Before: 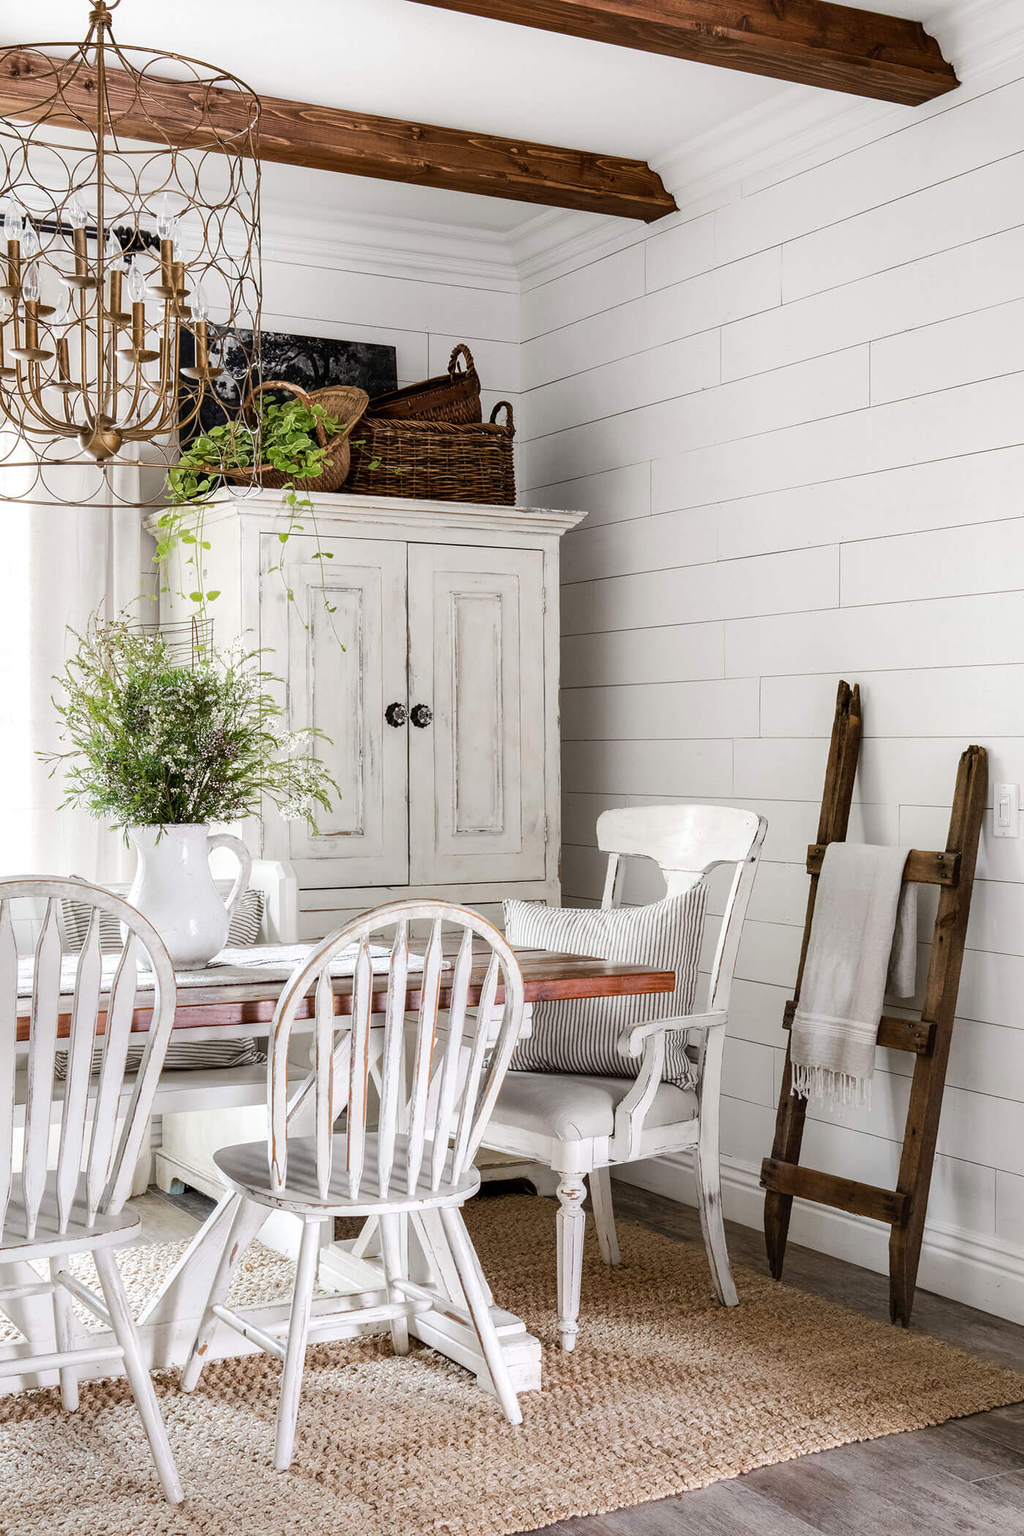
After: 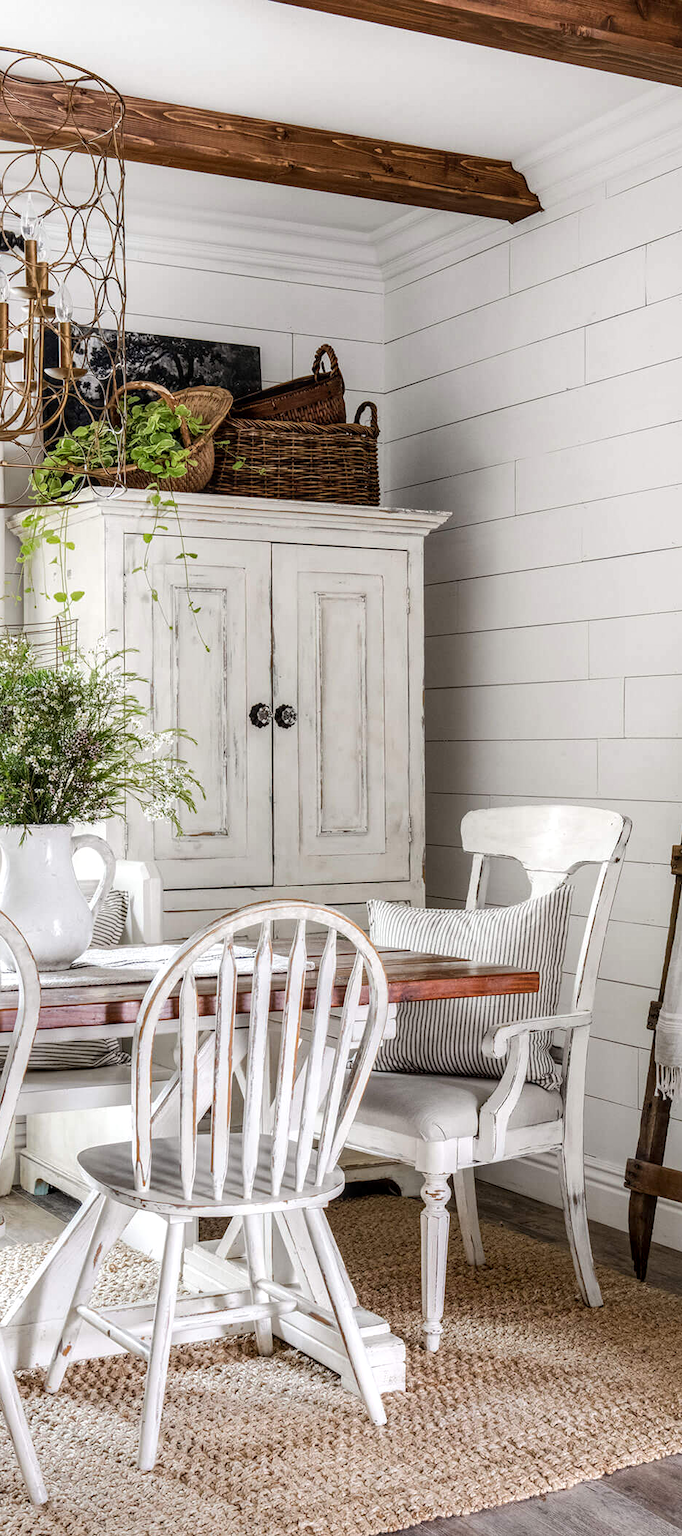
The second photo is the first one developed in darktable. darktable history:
crop and rotate: left 13.342%, right 19.991%
local contrast: on, module defaults
